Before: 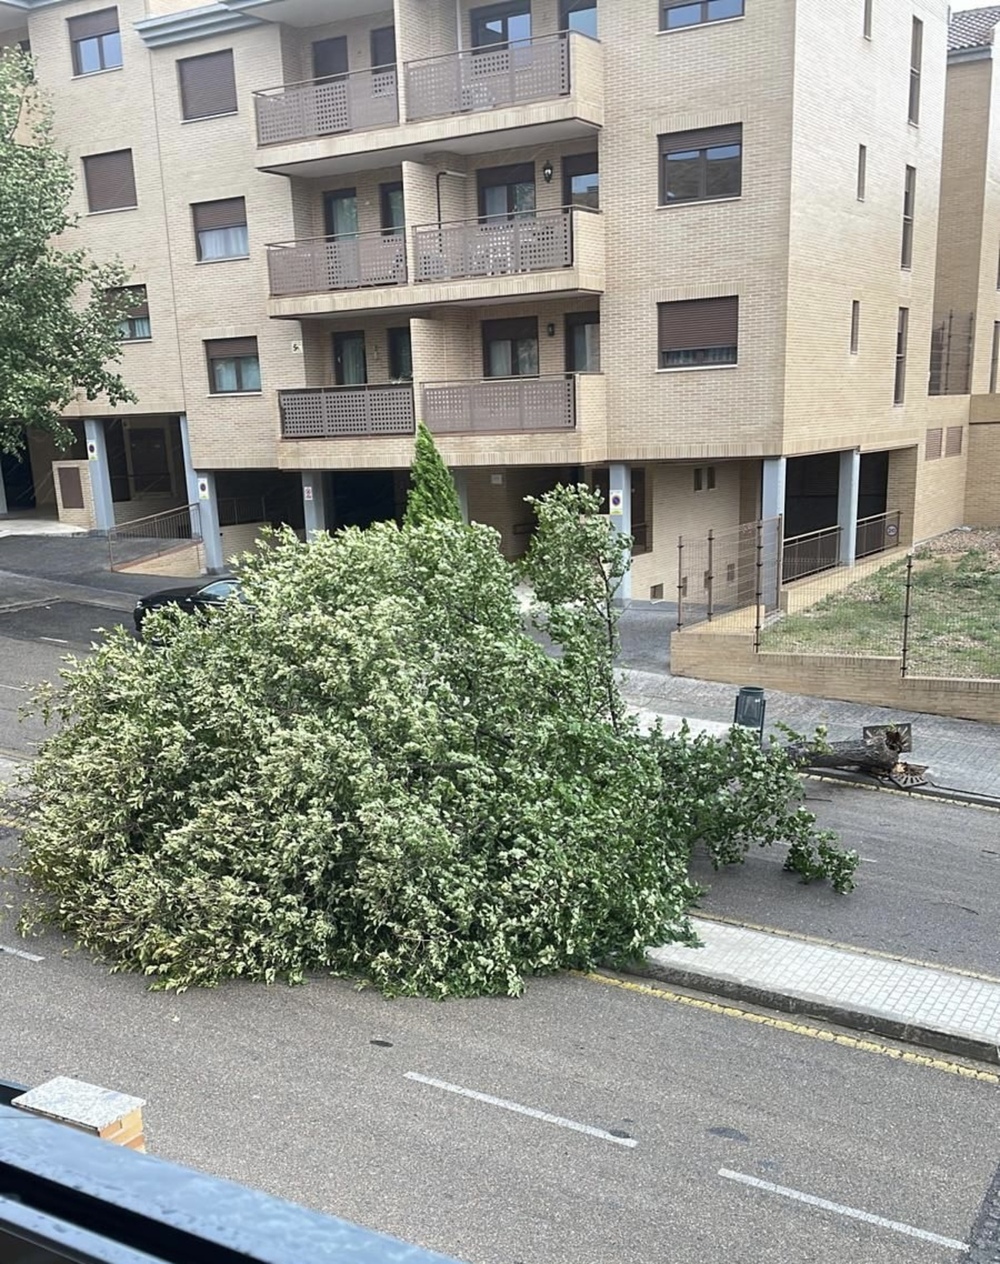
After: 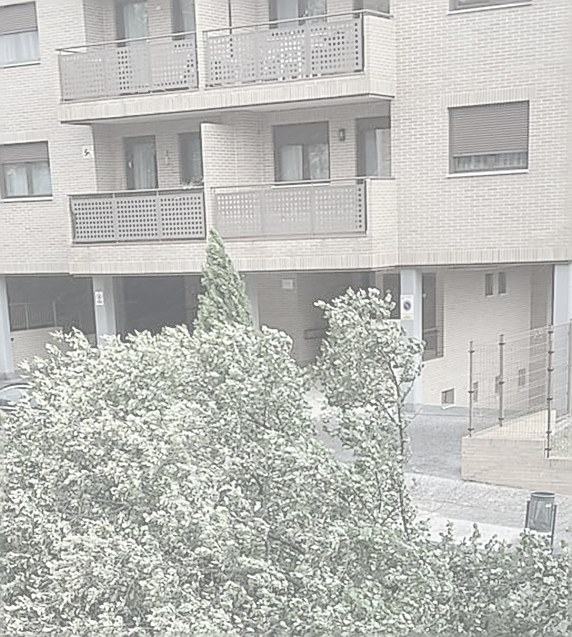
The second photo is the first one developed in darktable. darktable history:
white balance: emerald 1
crop: left 20.932%, top 15.471%, right 21.848%, bottom 34.081%
local contrast: detail 130%
sharpen: radius 1.4, amount 1.25, threshold 0.7
contrast brightness saturation: contrast -0.32, brightness 0.75, saturation -0.78
